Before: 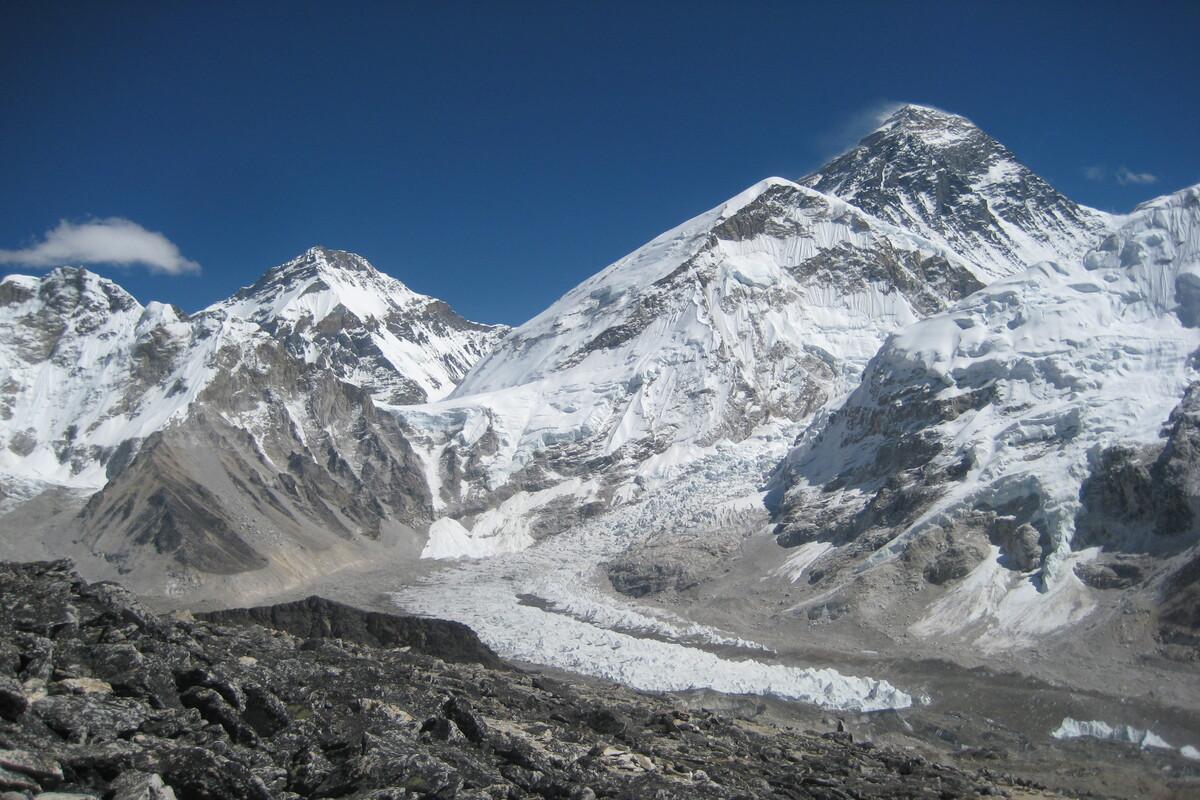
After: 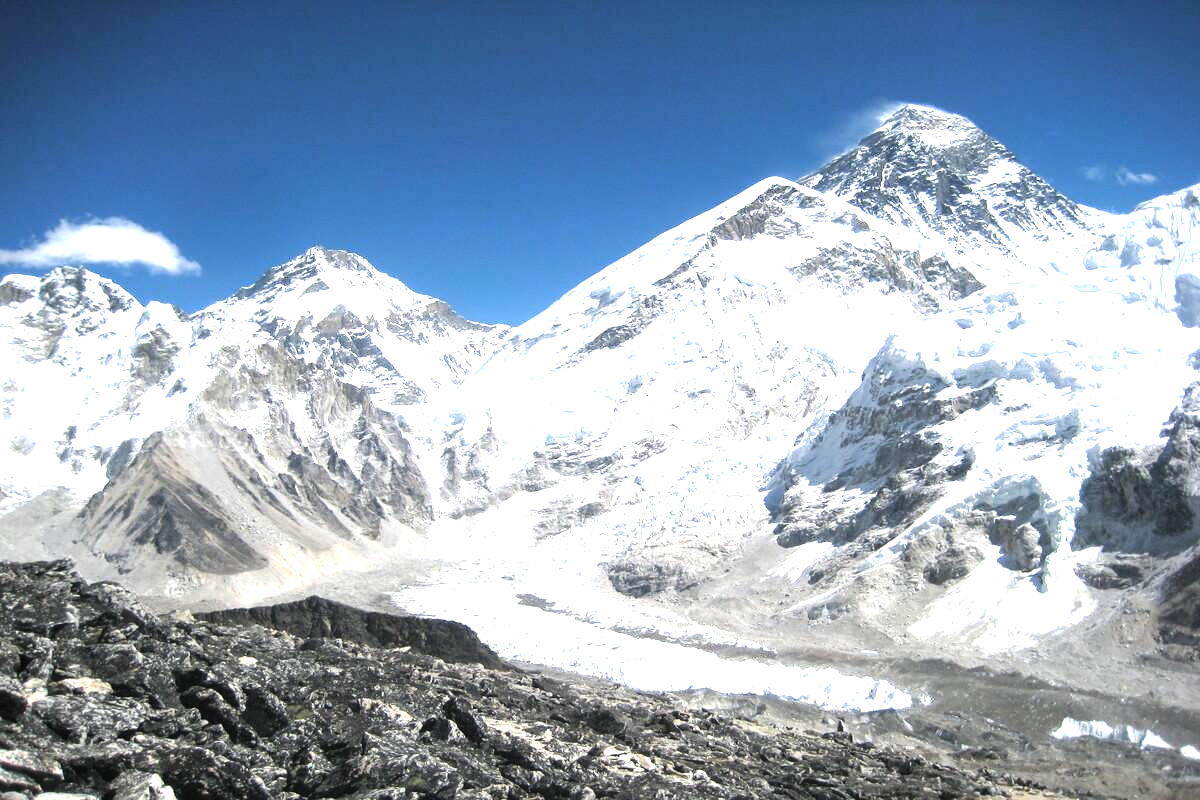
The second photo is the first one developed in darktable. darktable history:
exposure: black level correction 0, exposure 1 EV, compensate exposure bias true, compensate highlight preservation false
tone equalizer: -8 EV -0.729 EV, -7 EV -0.67 EV, -6 EV -0.599 EV, -5 EV -0.398 EV, -3 EV 0.385 EV, -2 EV 0.6 EV, -1 EV 0.675 EV, +0 EV 0.721 EV, edges refinement/feathering 500, mask exposure compensation -1.57 EV, preserve details no
